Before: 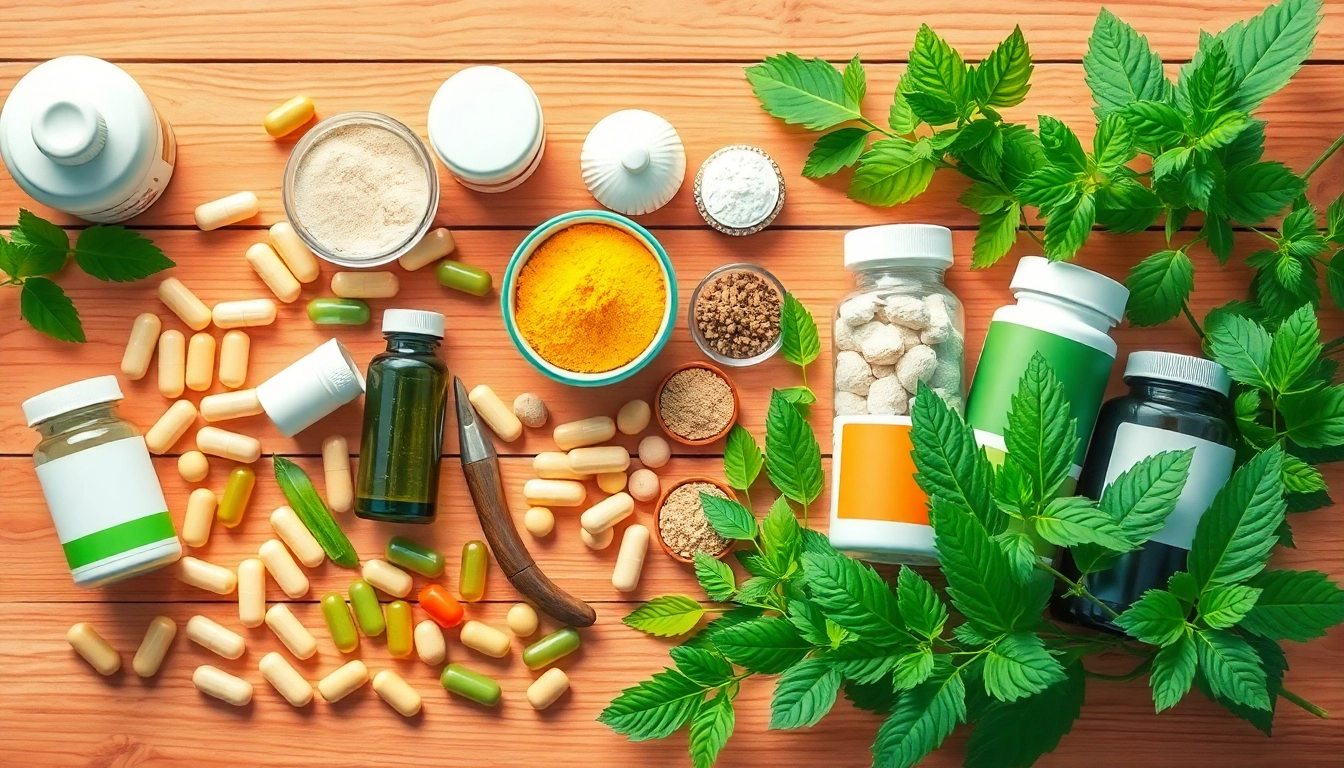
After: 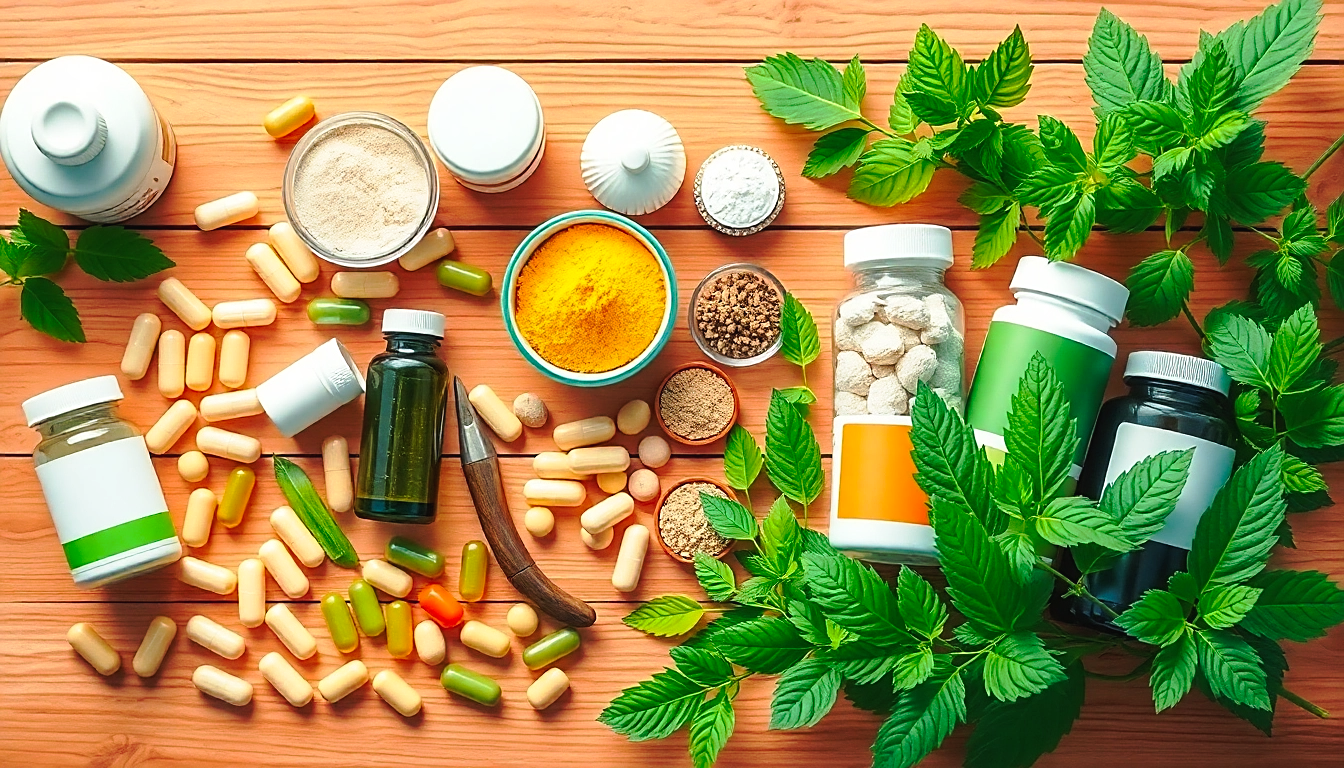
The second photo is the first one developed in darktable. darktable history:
sharpen: on, module defaults
exposure: compensate exposure bias true, compensate highlight preservation false
tone curve: curves: ch0 [(0, 0.021) (0.059, 0.053) (0.212, 0.18) (0.337, 0.304) (0.495, 0.505) (0.725, 0.731) (0.89, 0.919) (1, 1)]; ch1 [(0, 0) (0.094, 0.081) (0.311, 0.282) (0.421, 0.417) (0.479, 0.475) (0.54, 0.55) (0.615, 0.65) (0.683, 0.688) (1, 1)]; ch2 [(0, 0) (0.257, 0.217) (0.44, 0.431) (0.498, 0.507) (0.603, 0.598) (1, 1)], preserve colors none
